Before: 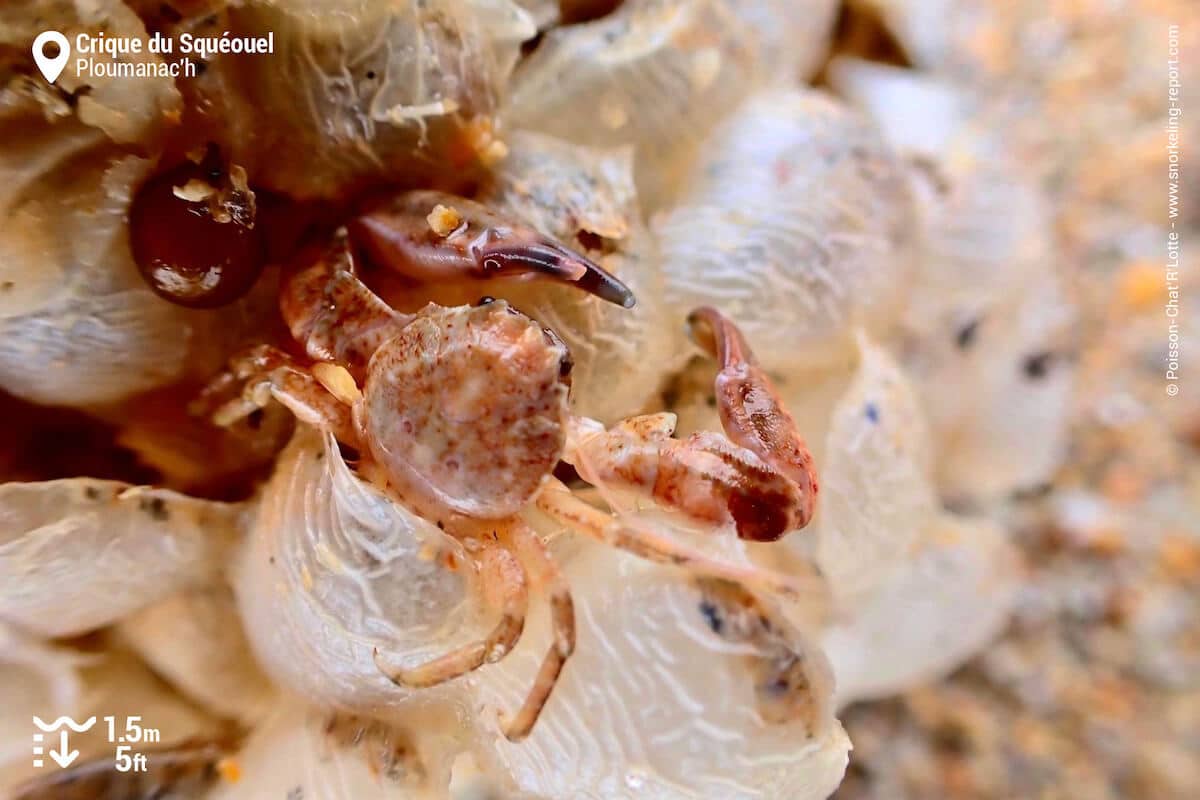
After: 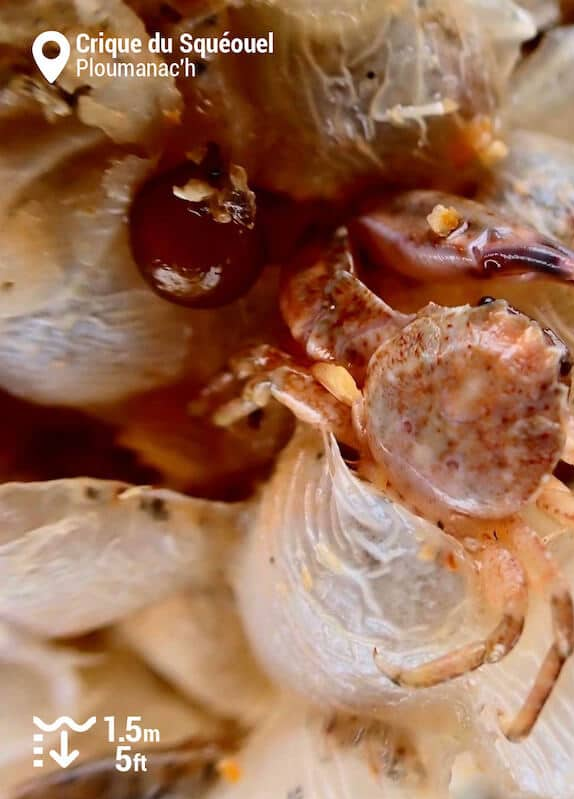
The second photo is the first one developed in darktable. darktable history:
crop and rotate: left 0.028%, top 0%, right 52.082%
